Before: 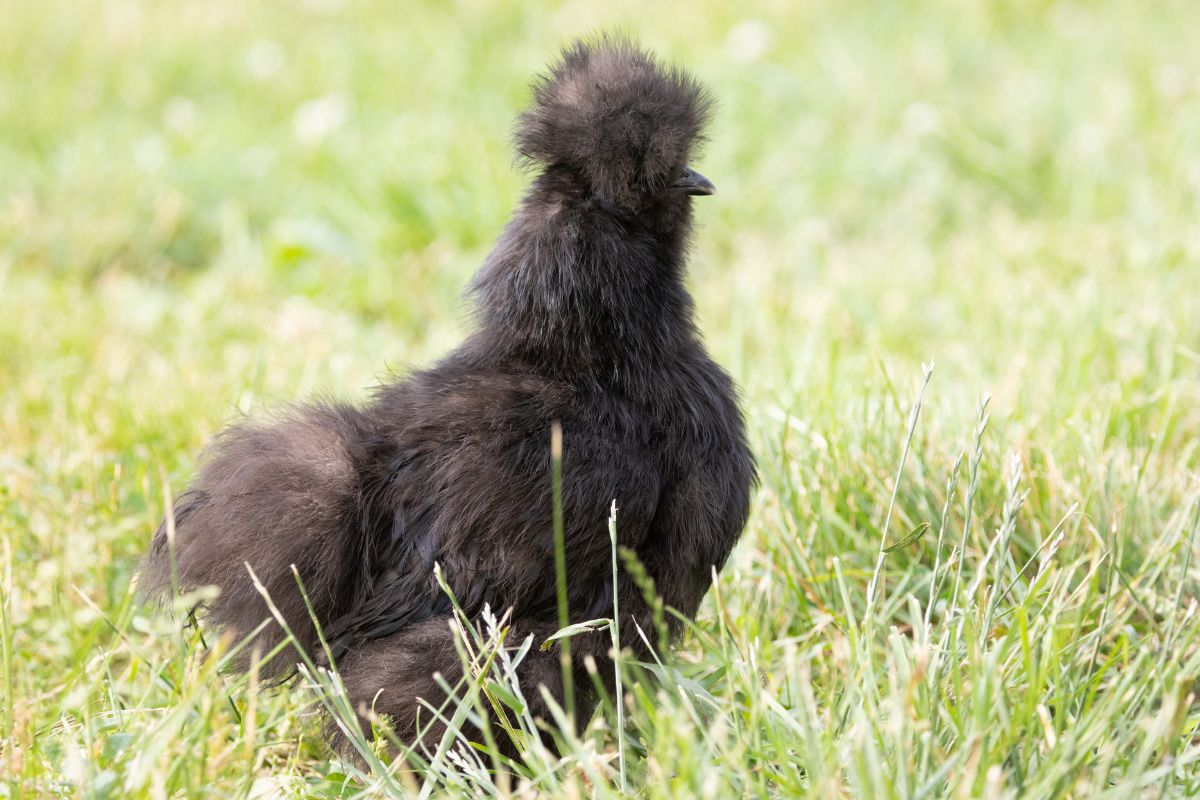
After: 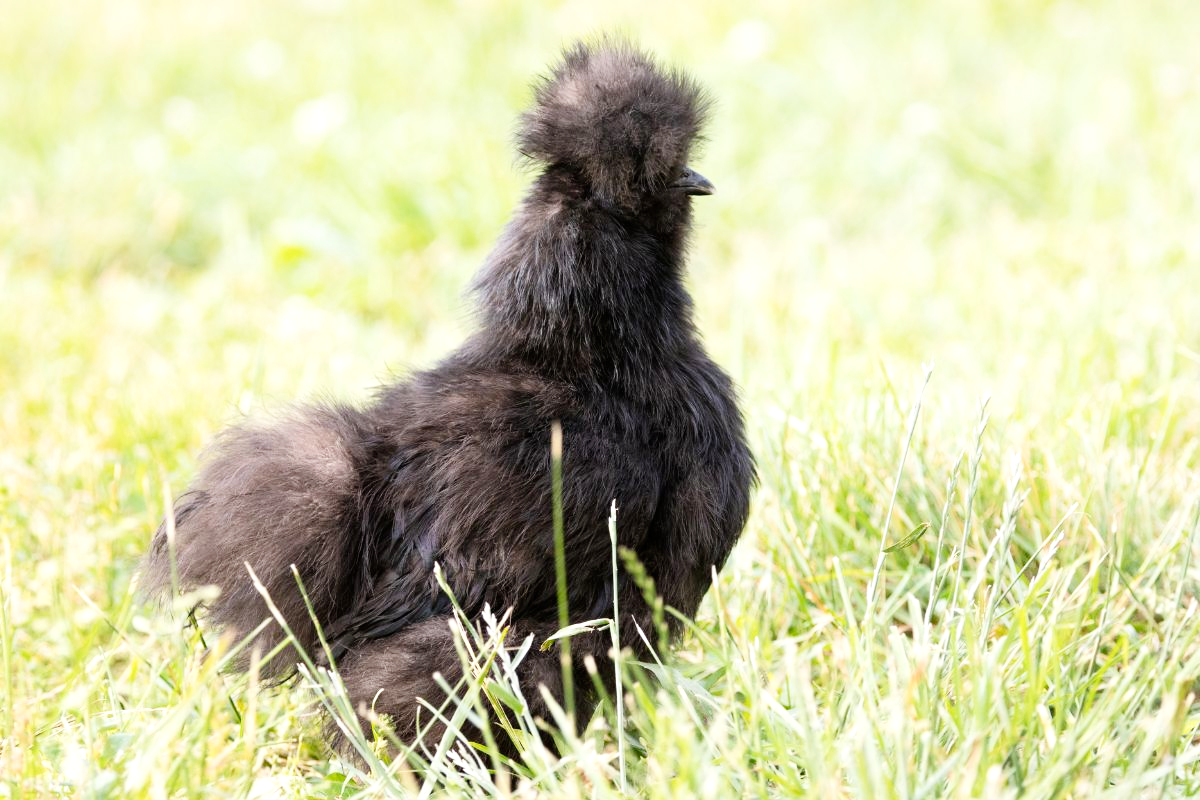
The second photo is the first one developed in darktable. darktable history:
tone curve: curves: ch0 [(0, 0) (0.004, 0.001) (0.133, 0.112) (0.325, 0.362) (0.832, 0.893) (1, 1)], preserve colors none
shadows and highlights: shadows -13.34, white point adjustment 4.03, highlights 28.08
